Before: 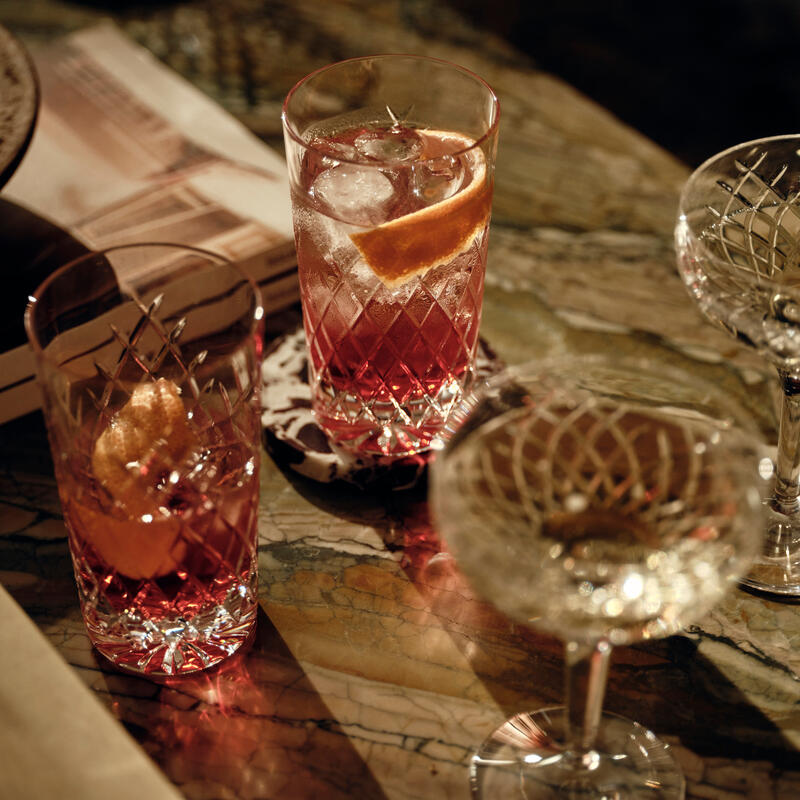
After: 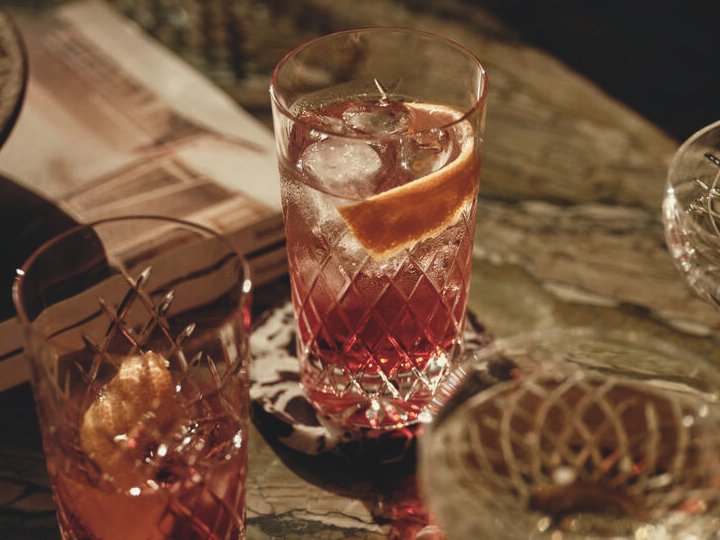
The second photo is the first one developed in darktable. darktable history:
local contrast: highlights 100%, shadows 100%, detail 120%, midtone range 0.2
exposure: black level correction -0.014, exposure -0.193 EV, compensate highlight preservation false
crop: left 1.509%, top 3.452%, right 7.696%, bottom 28.452%
